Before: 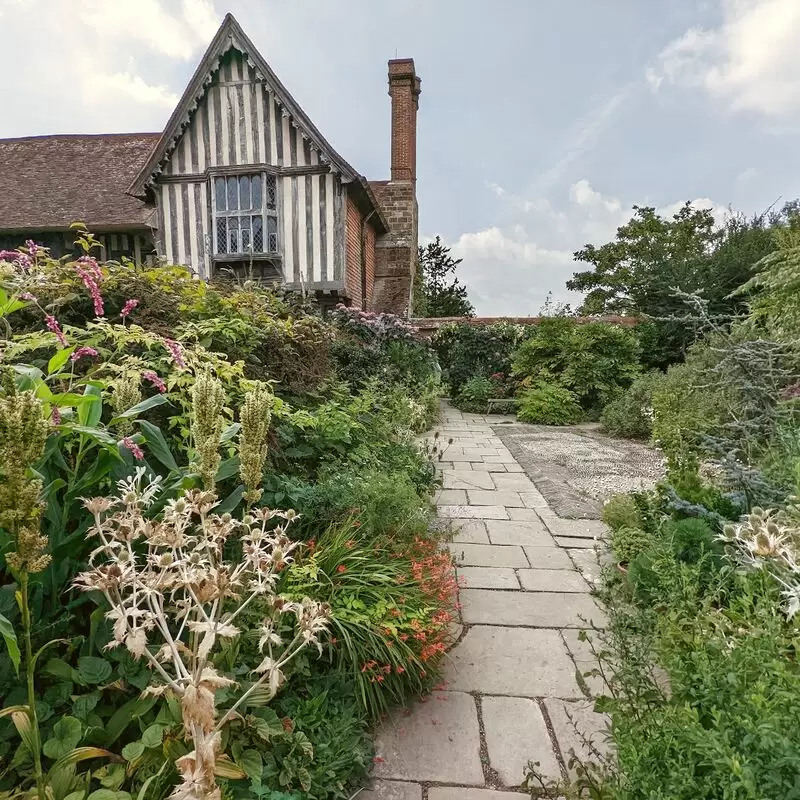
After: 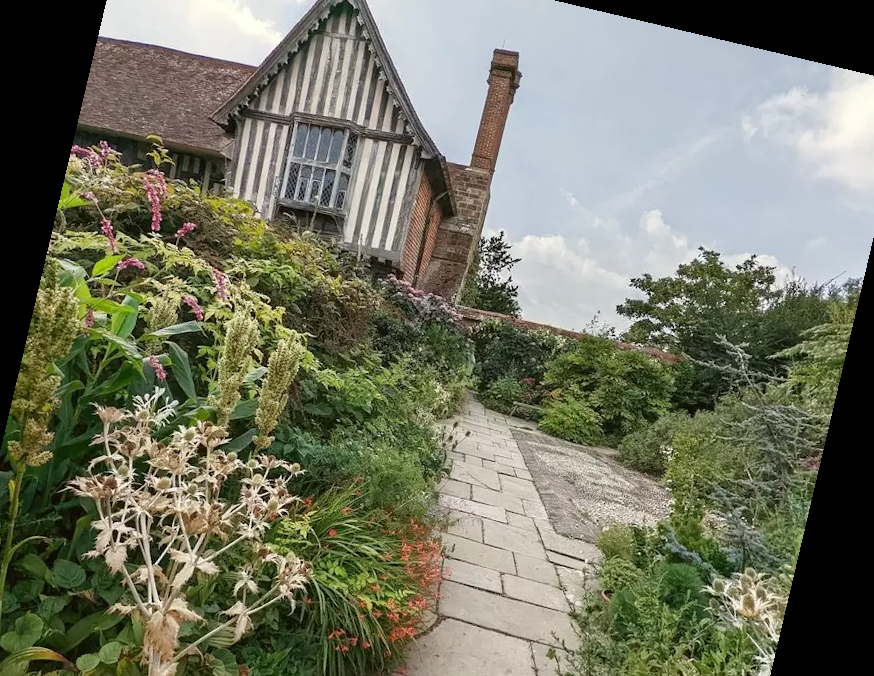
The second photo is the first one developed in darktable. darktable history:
crop: left 5.596%, top 10.314%, right 3.534%, bottom 19.395%
rotate and perspective: rotation 13.27°, automatic cropping off
